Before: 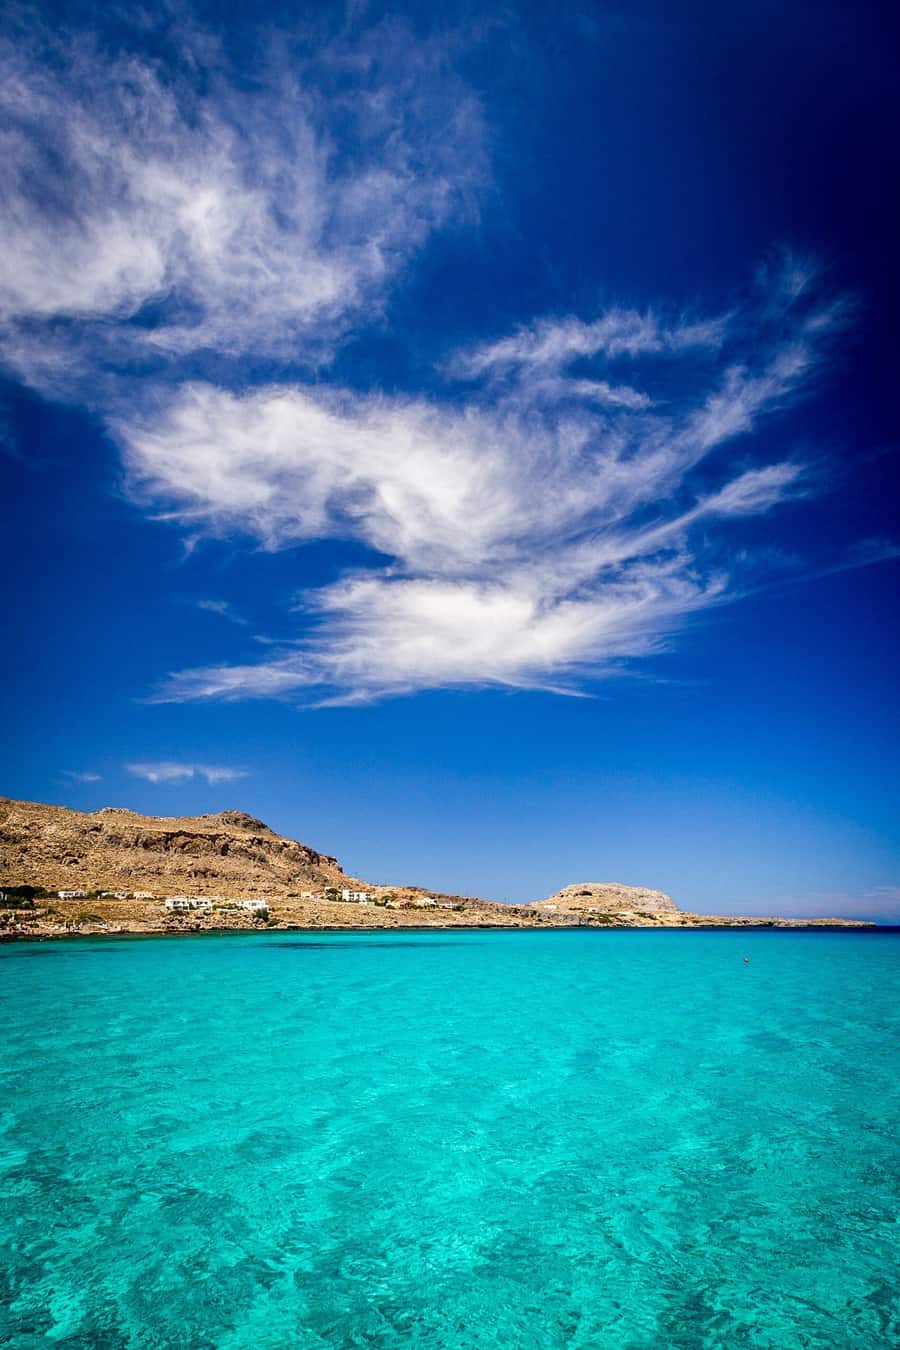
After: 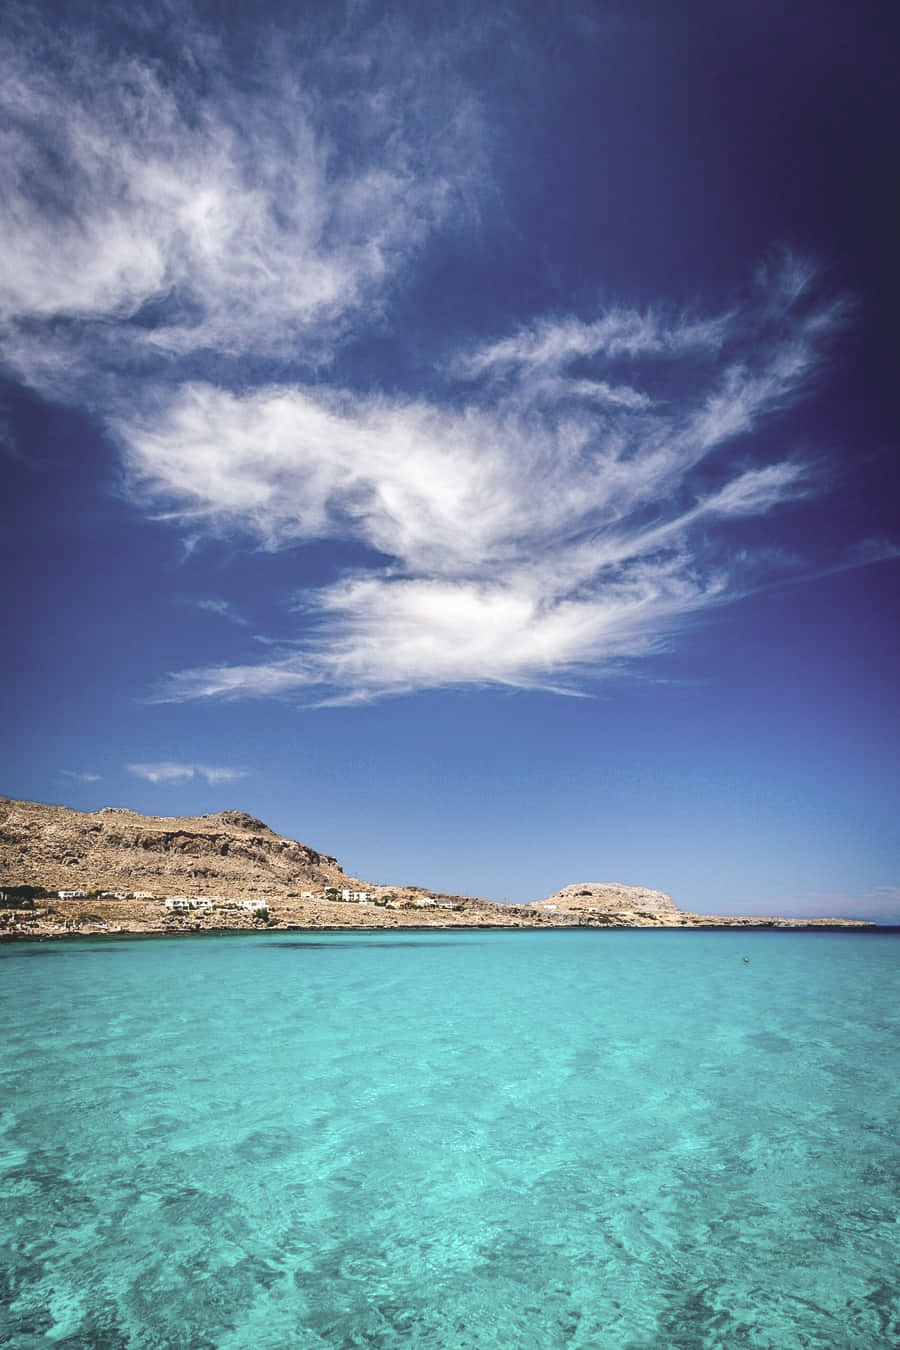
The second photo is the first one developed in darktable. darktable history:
tone equalizer: -8 EV -0.75 EV, -7 EV -0.7 EV, -6 EV -0.6 EV, -5 EV -0.4 EV, -3 EV 0.4 EV, -2 EV 0.6 EV, -1 EV 0.7 EV, +0 EV 0.75 EV, edges refinement/feathering 500, mask exposure compensation -1.57 EV, preserve details no
contrast brightness saturation: contrast -0.26, saturation -0.43
